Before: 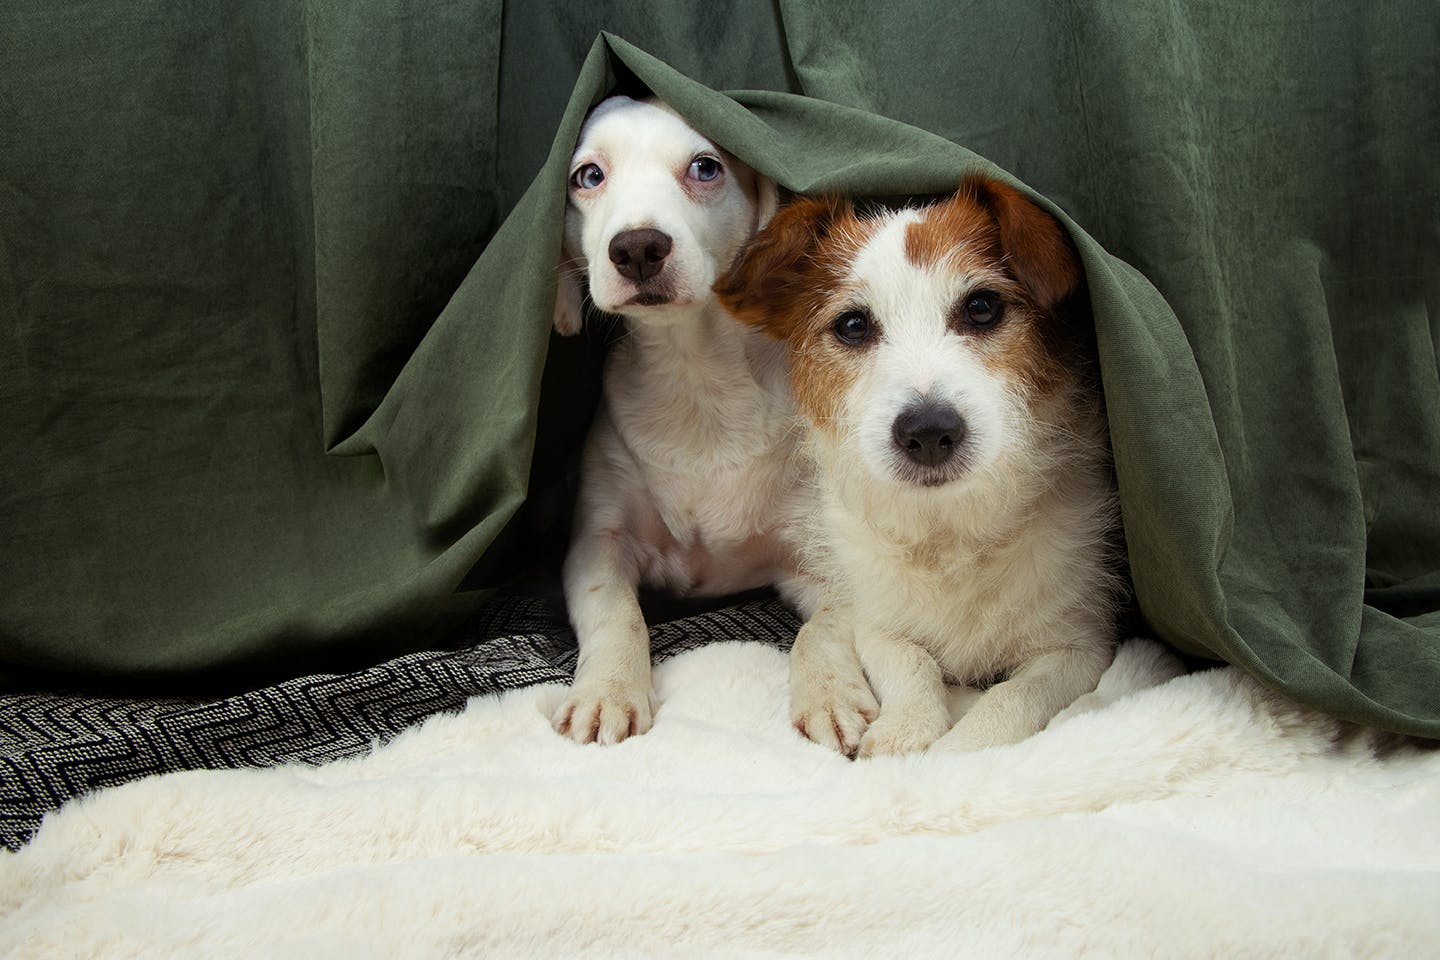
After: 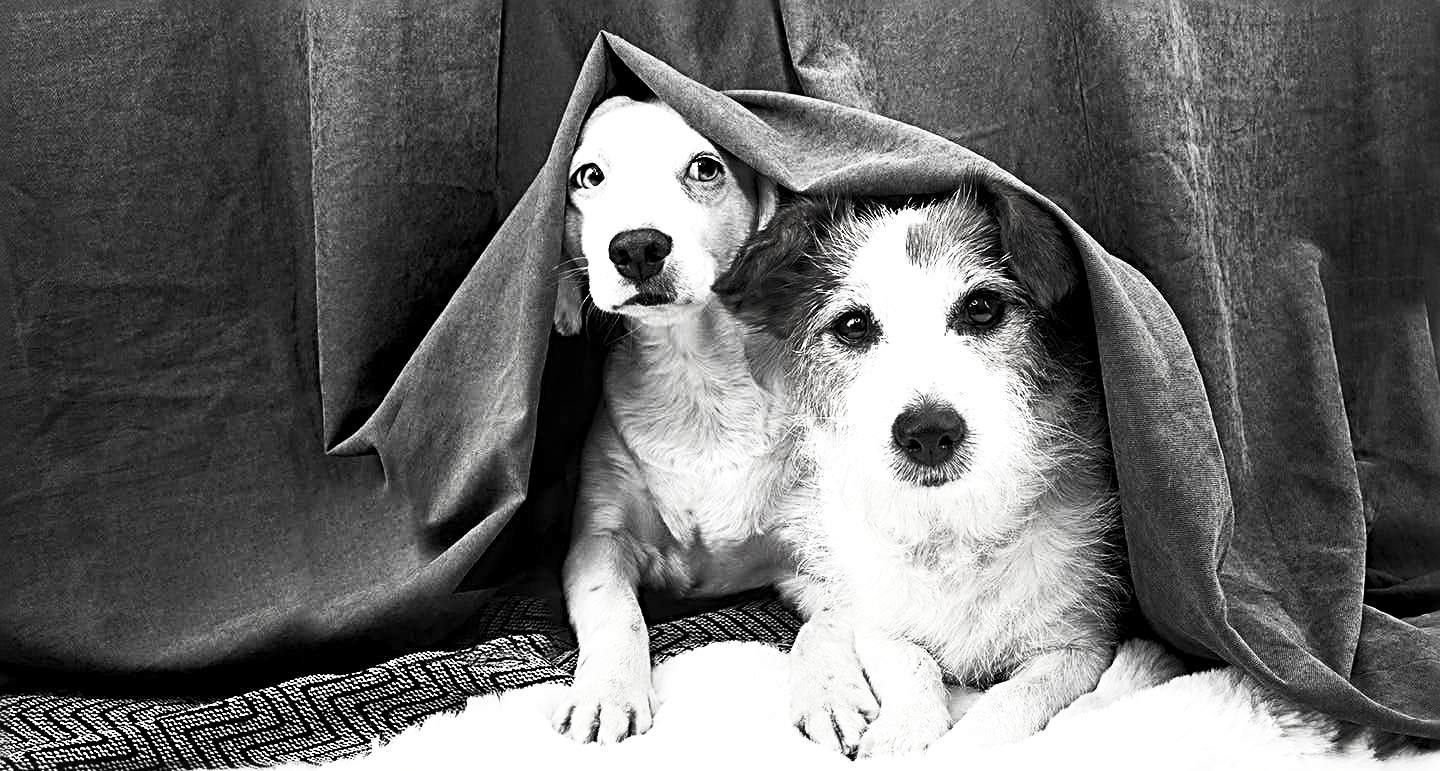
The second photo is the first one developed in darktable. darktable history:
exposure: exposure 0.205 EV, compensate highlight preservation false
local contrast: mode bilateral grid, contrast 25, coarseness 60, detail 152%, midtone range 0.2
crop: bottom 19.593%
sharpen: radius 3.653, amount 0.92
contrast brightness saturation: contrast 0.542, brightness 0.488, saturation -0.982
color balance rgb: power › chroma 1.045%, power › hue 28.73°, linear chroma grading › global chroma 9.134%, perceptual saturation grading › global saturation 29.736%, global vibrance 15.675%
